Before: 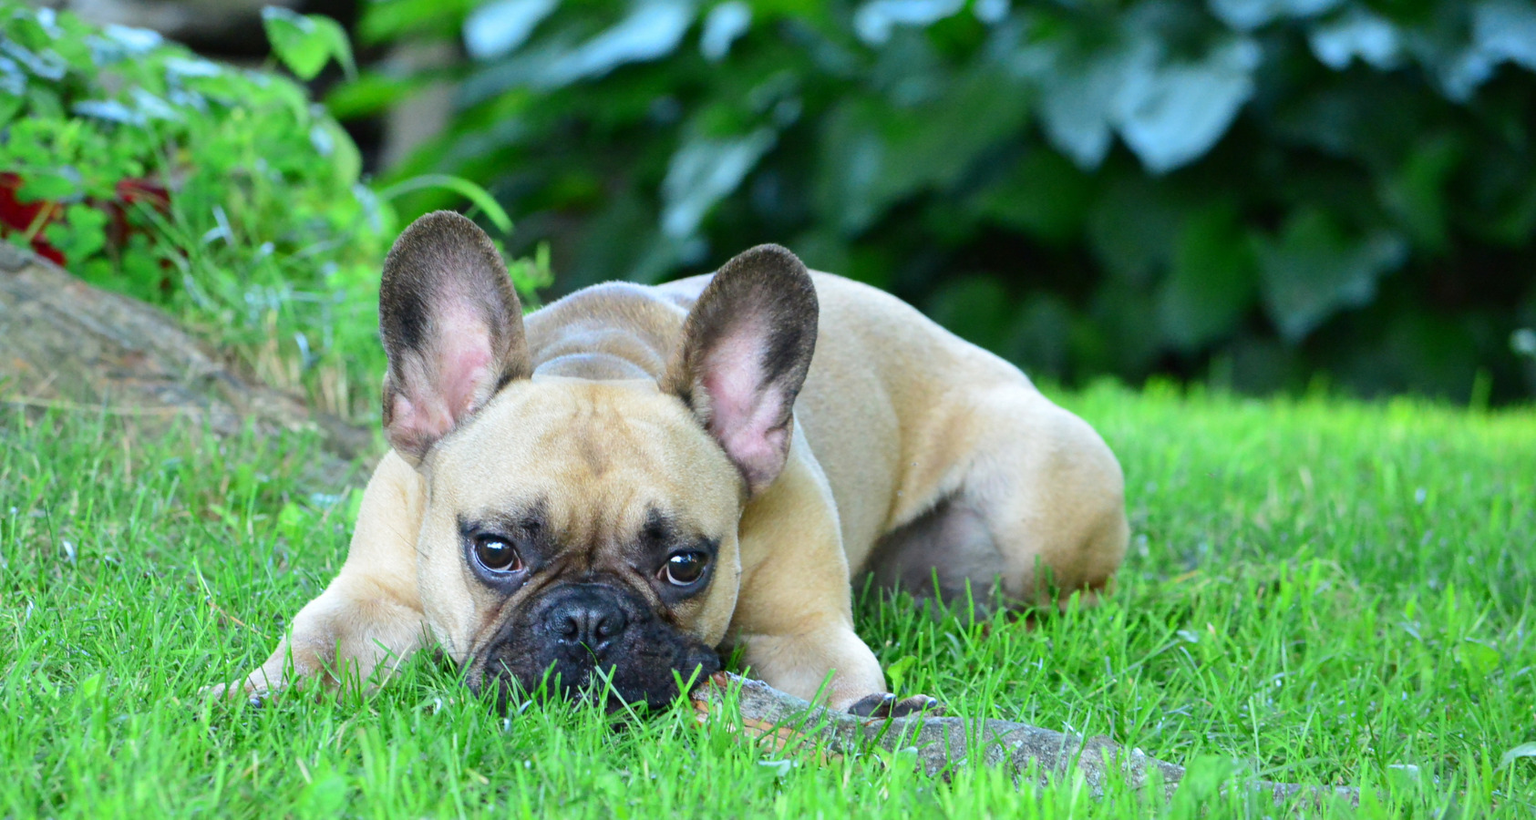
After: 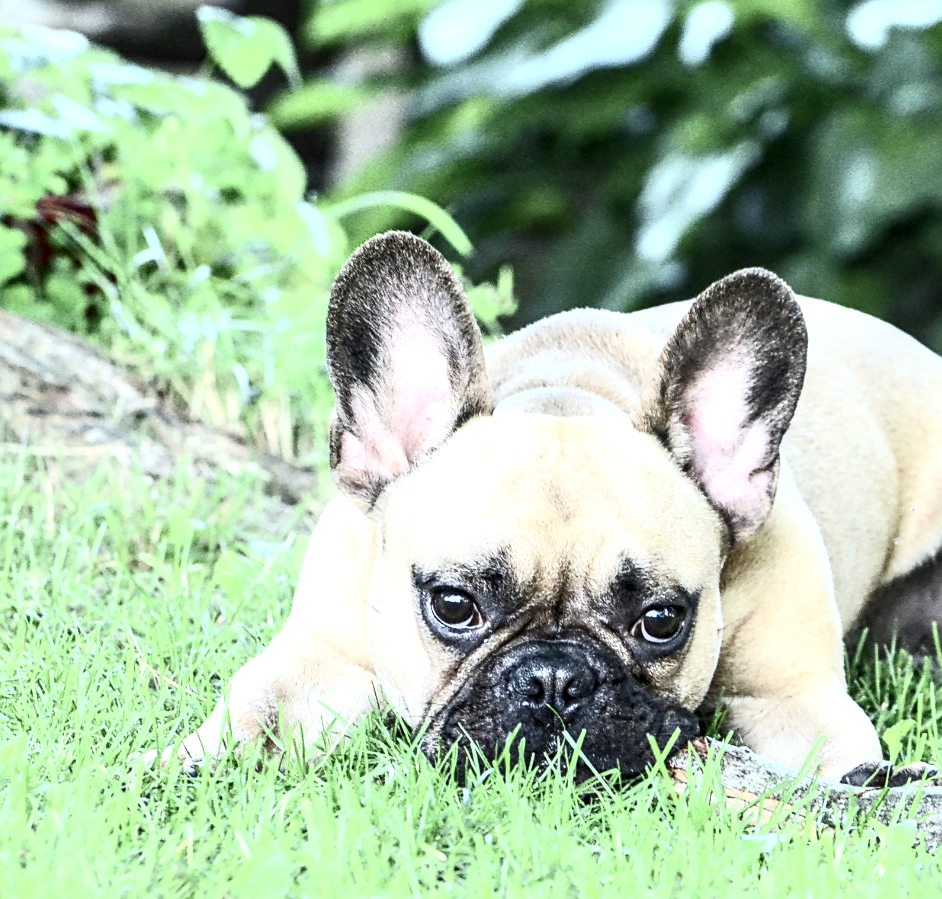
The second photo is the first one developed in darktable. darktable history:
crop: left 5.344%, right 38.71%
sharpen: on, module defaults
levels: mode automatic
contrast brightness saturation: contrast 0.568, brightness 0.577, saturation -0.341
local contrast: detail 160%
